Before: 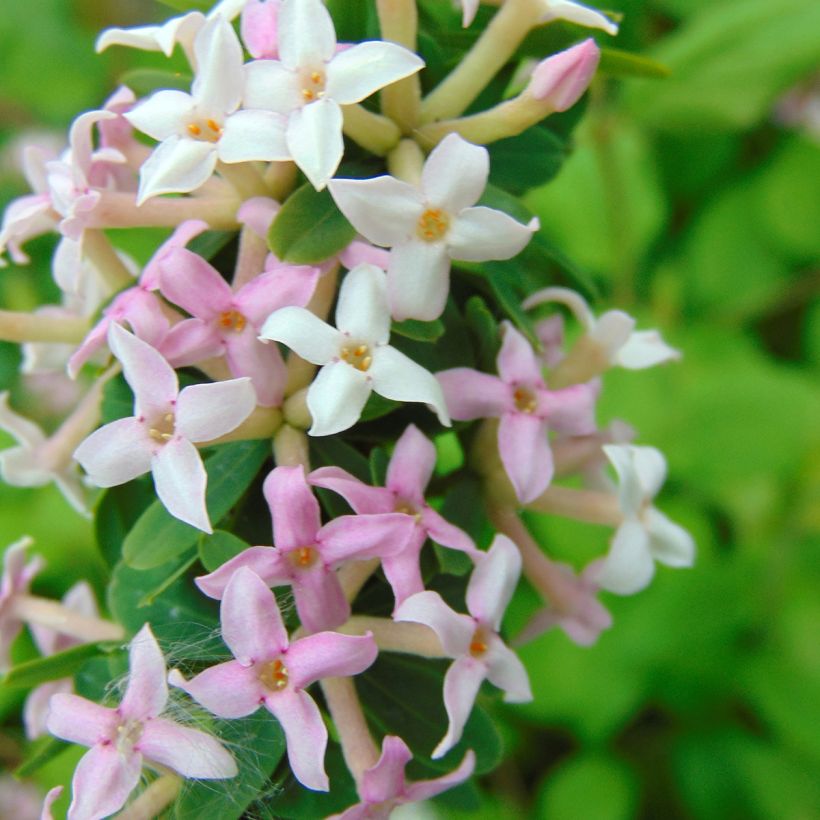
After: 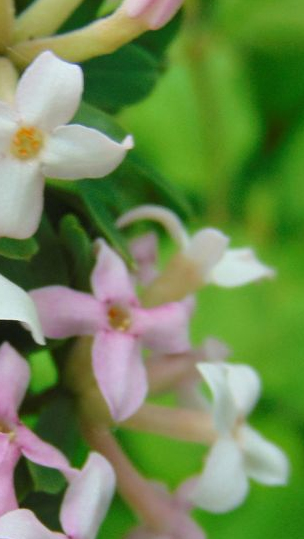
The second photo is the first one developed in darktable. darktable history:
crop and rotate: left 49.603%, top 10.094%, right 13.276%, bottom 24.164%
